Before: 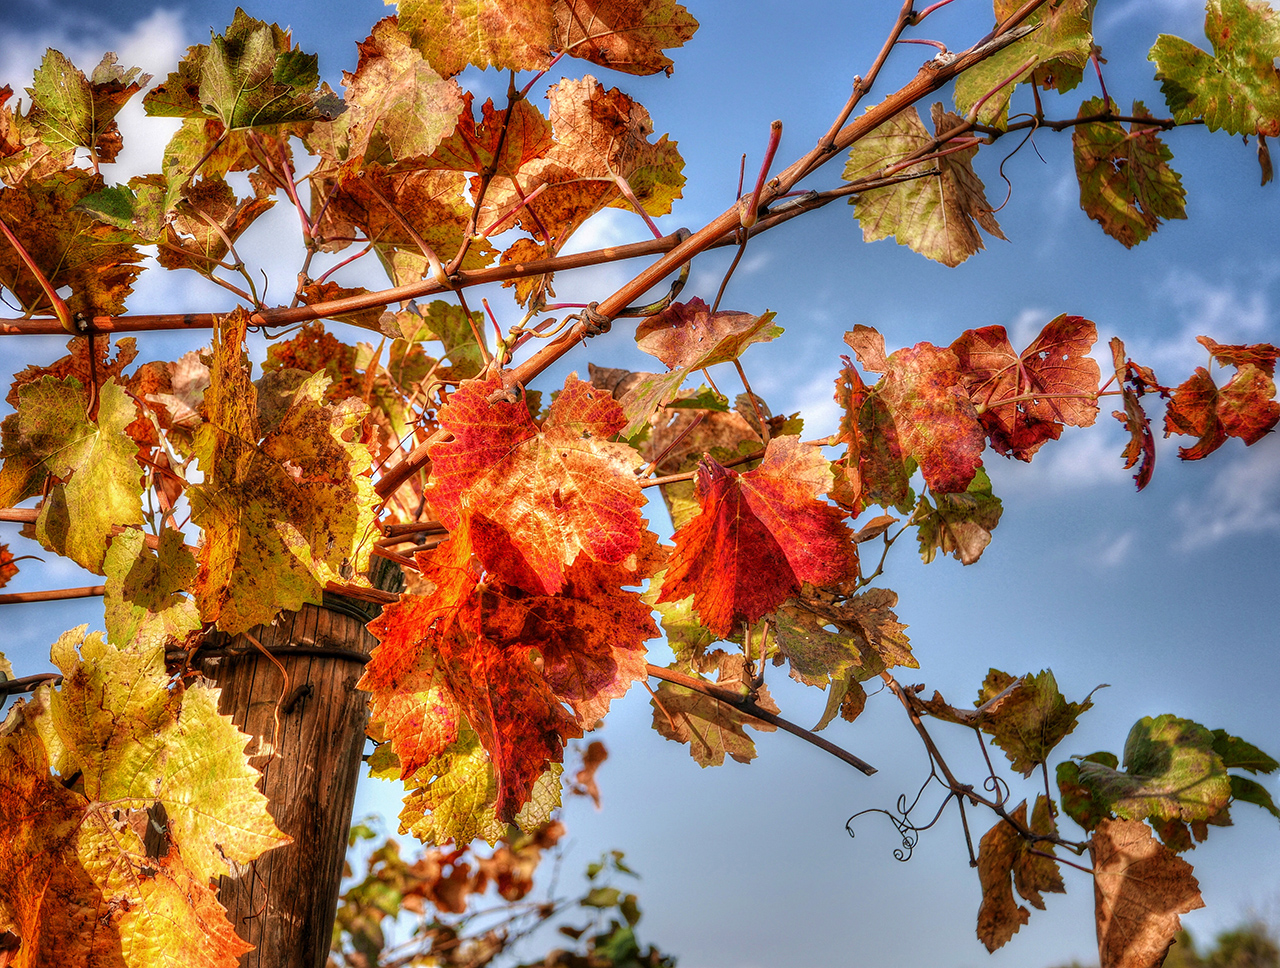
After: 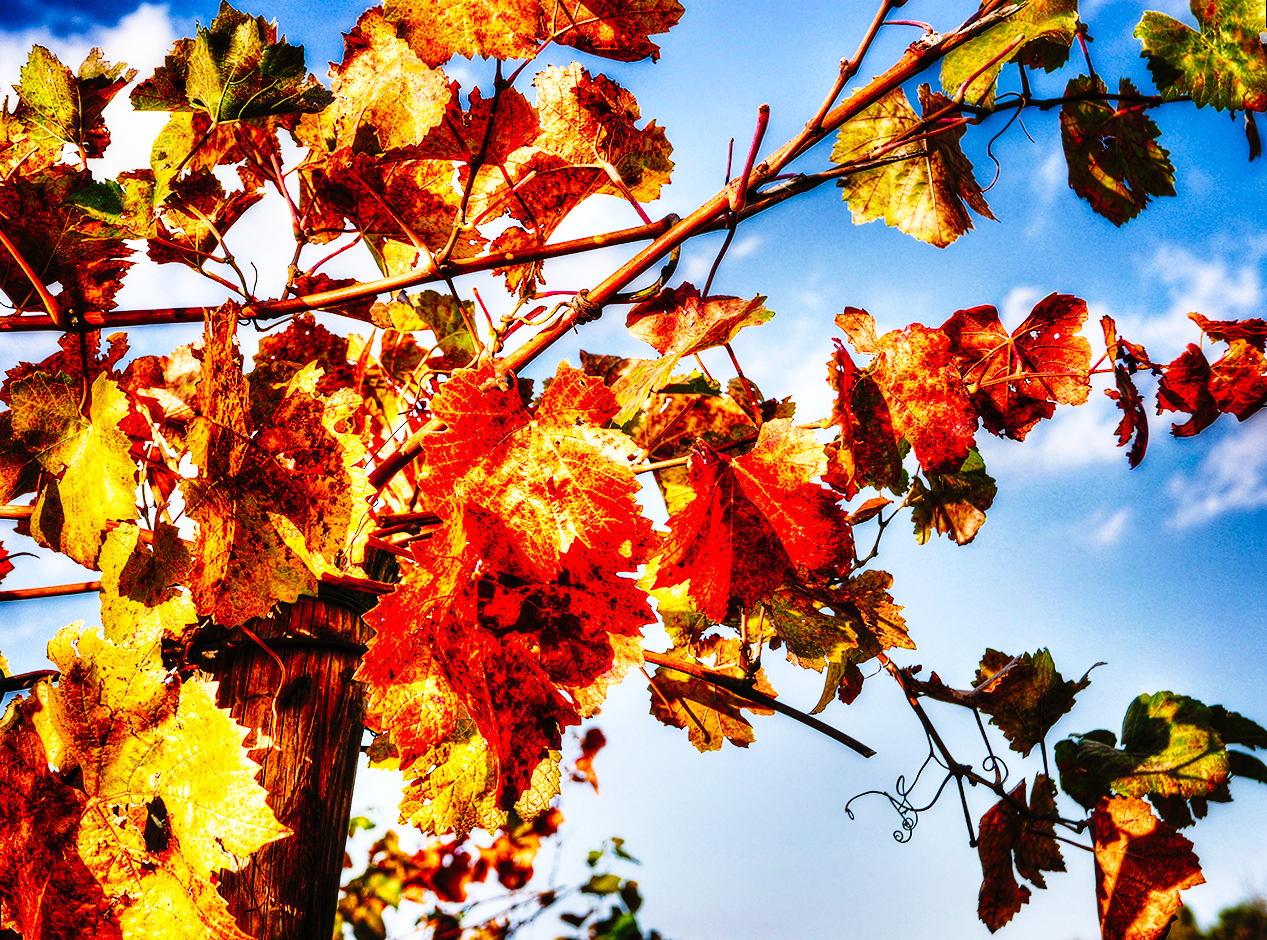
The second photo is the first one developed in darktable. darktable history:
tone curve: curves: ch0 [(0, 0) (0.003, 0.01) (0.011, 0.012) (0.025, 0.012) (0.044, 0.017) (0.069, 0.021) (0.1, 0.025) (0.136, 0.03) (0.177, 0.037) (0.224, 0.052) (0.277, 0.092) (0.335, 0.16) (0.399, 0.3) (0.468, 0.463) (0.543, 0.639) (0.623, 0.796) (0.709, 0.904) (0.801, 0.962) (0.898, 0.988) (1, 1)], preserve colors none
color contrast: green-magenta contrast 0.96
rotate and perspective: rotation -1°, crop left 0.011, crop right 0.989, crop top 0.025, crop bottom 0.975
